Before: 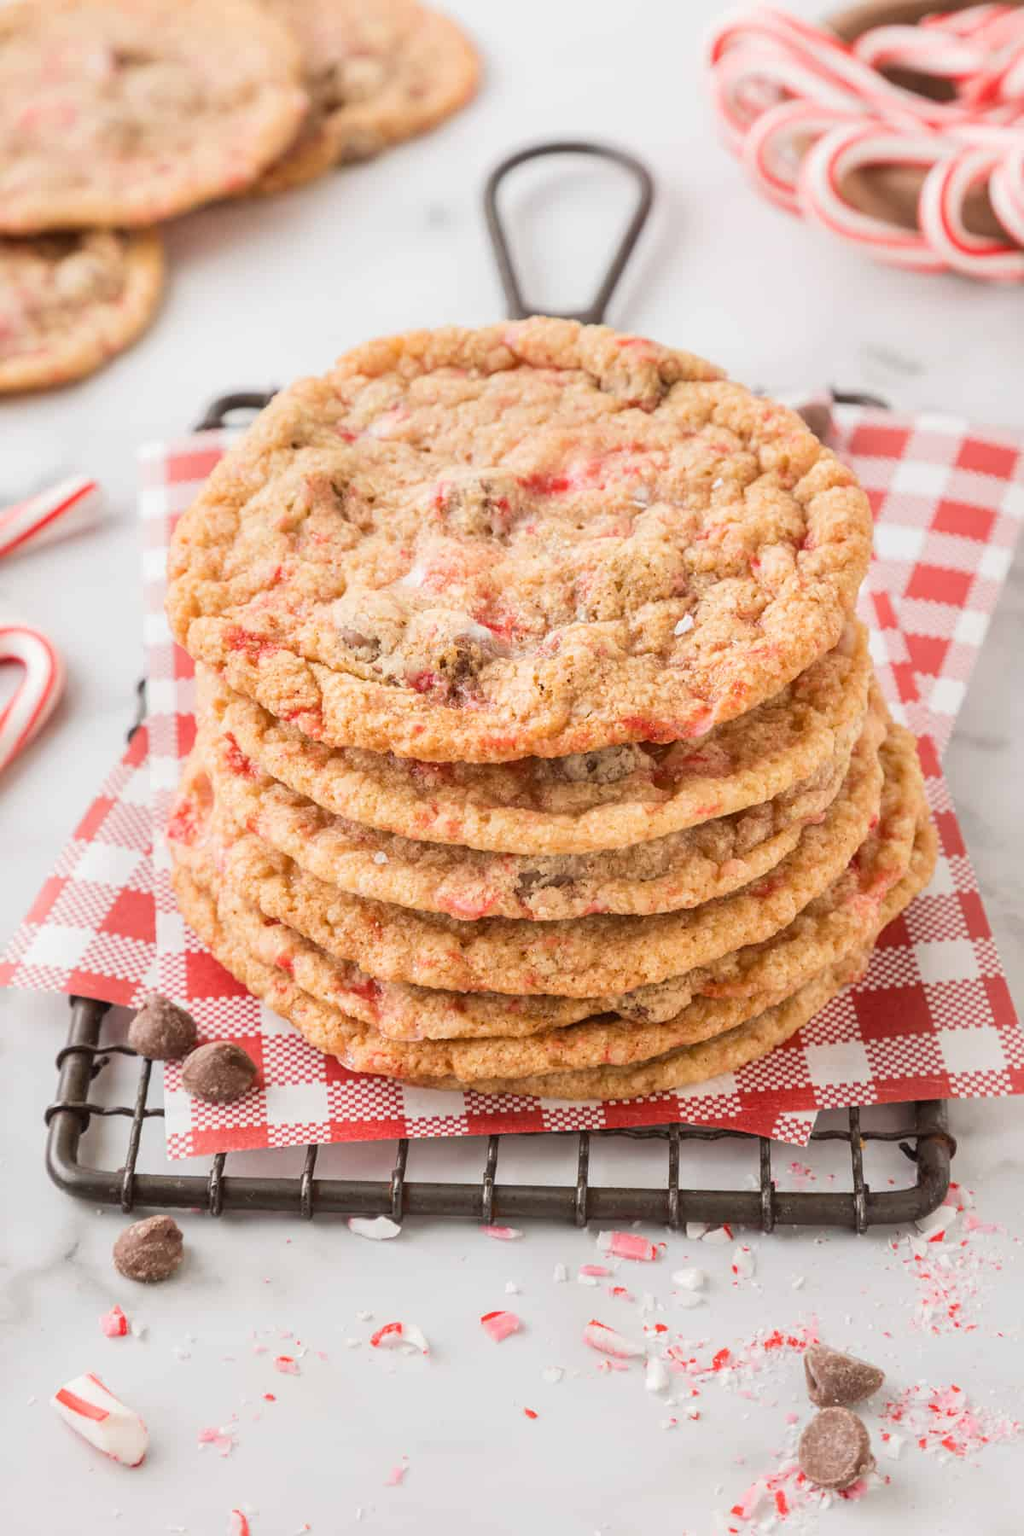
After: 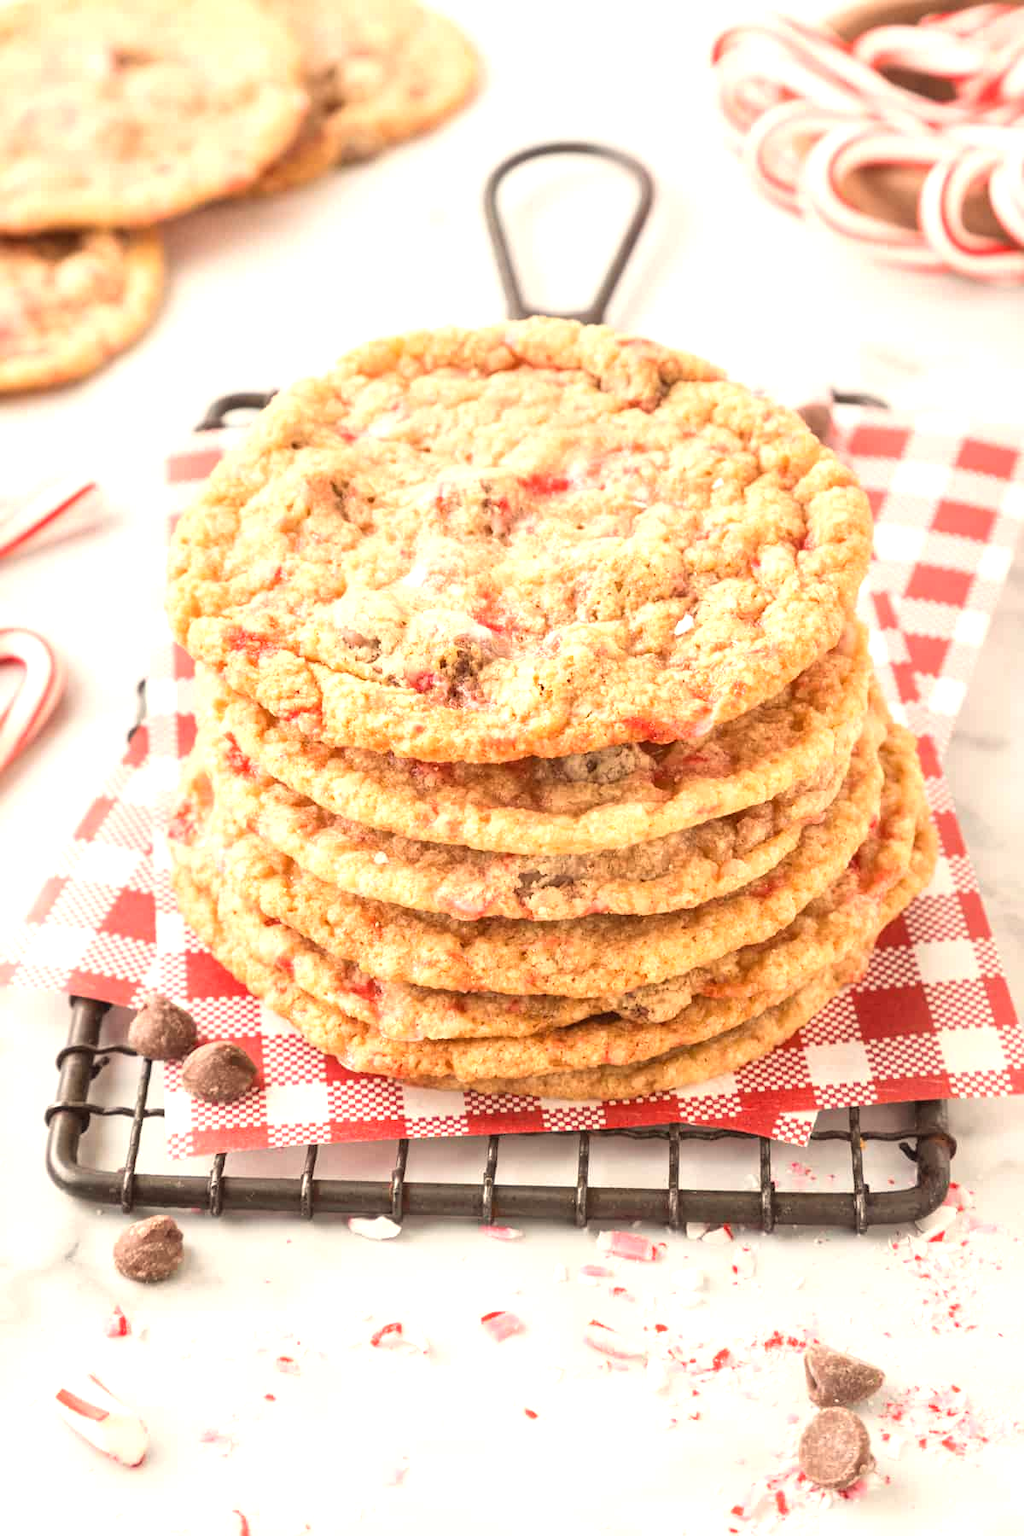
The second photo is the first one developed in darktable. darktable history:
exposure: black level correction 0, exposure 0.7 EV, compensate exposure bias true, compensate highlight preservation false
white balance: red 1.045, blue 0.932
